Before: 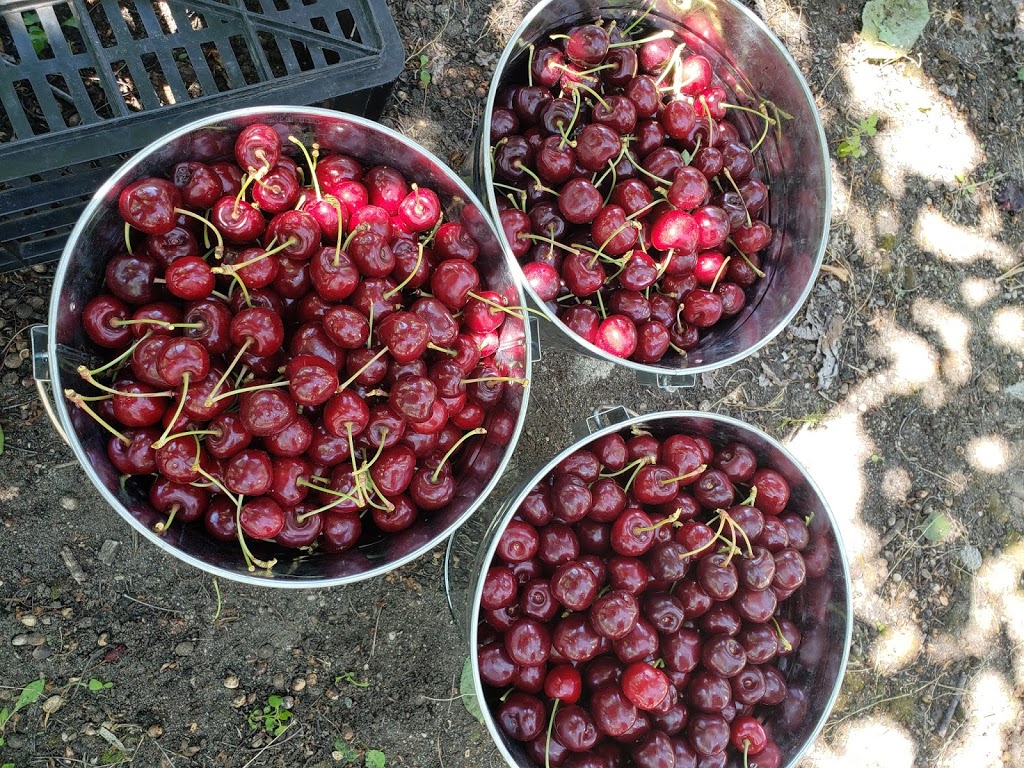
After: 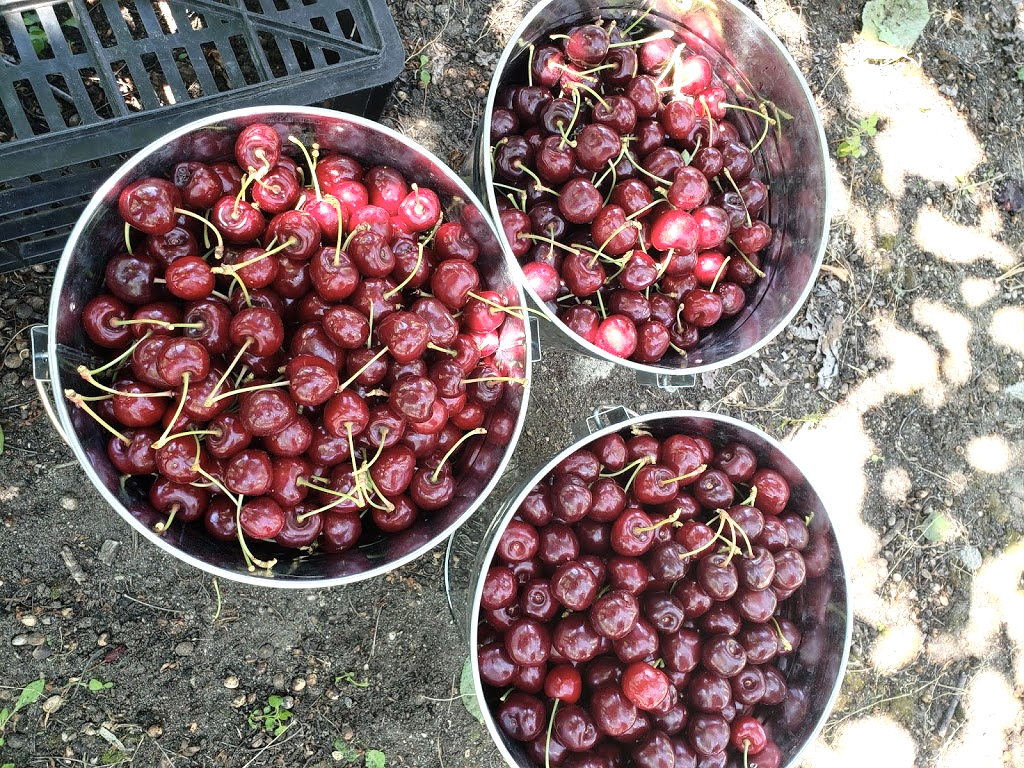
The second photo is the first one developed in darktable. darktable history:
exposure: exposure 0.6 EV, compensate highlight preservation false
contrast brightness saturation: contrast 0.11, saturation -0.17
